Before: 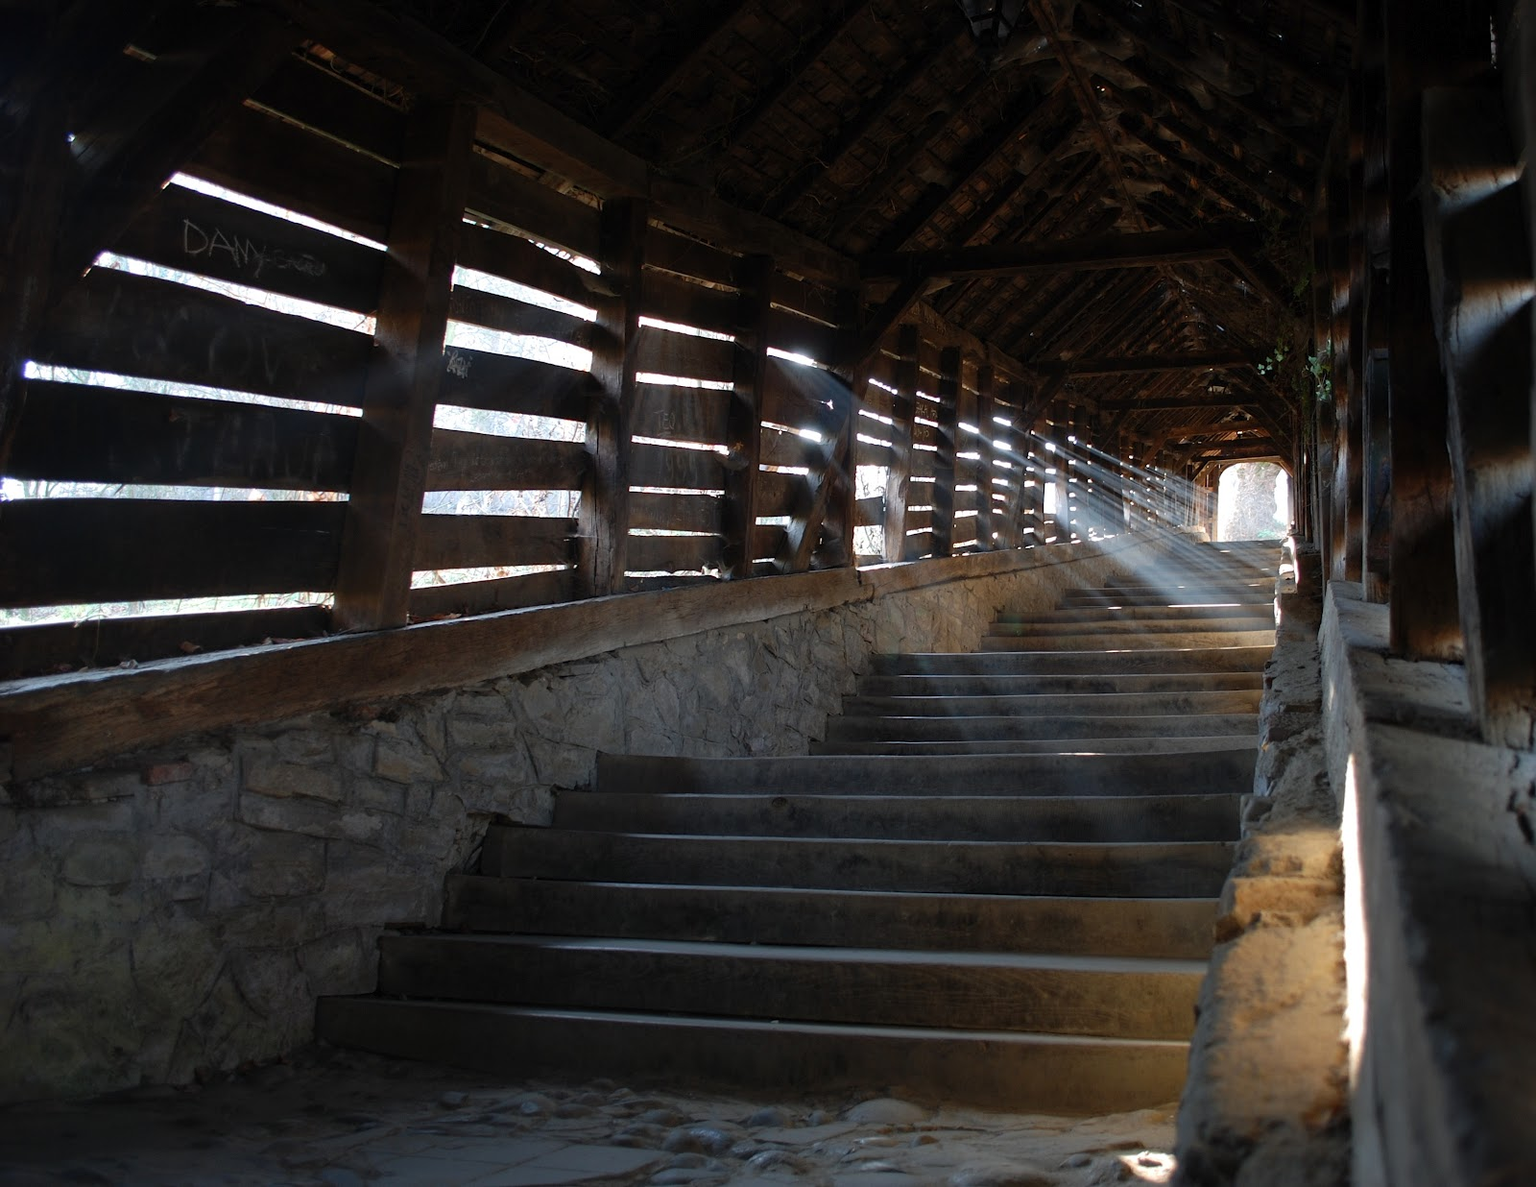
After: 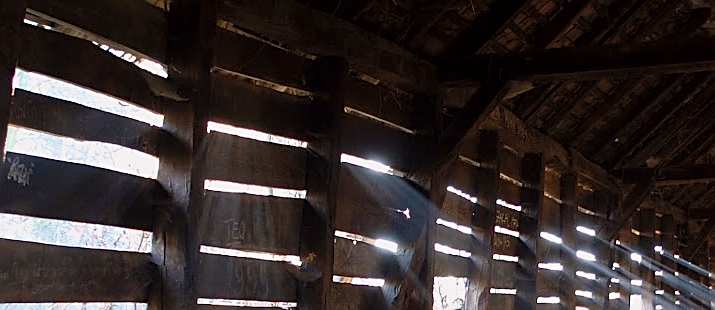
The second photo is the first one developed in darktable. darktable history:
crop: left 28.64%, top 16.832%, right 26.637%, bottom 58.055%
tone curve: curves: ch0 [(0.013, 0) (0.061, 0.068) (0.239, 0.256) (0.502, 0.505) (0.683, 0.676) (0.761, 0.773) (0.858, 0.858) (0.987, 0.945)]; ch1 [(0, 0) (0.172, 0.123) (0.304, 0.288) (0.414, 0.44) (0.472, 0.473) (0.502, 0.508) (0.521, 0.528) (0.583, 0.595) (0.654, 0.673) (0.728, 0.761) (1, 1)]; ch2 [(0, 0) (0.411, 0.424) (0.485, 0.476) (0.502, 0.502) (0.553, 0.557) (0.57, 0.576) (1, 1)], color space Lab, independent channels, preserve colors none
sharpen: on, module defaults
